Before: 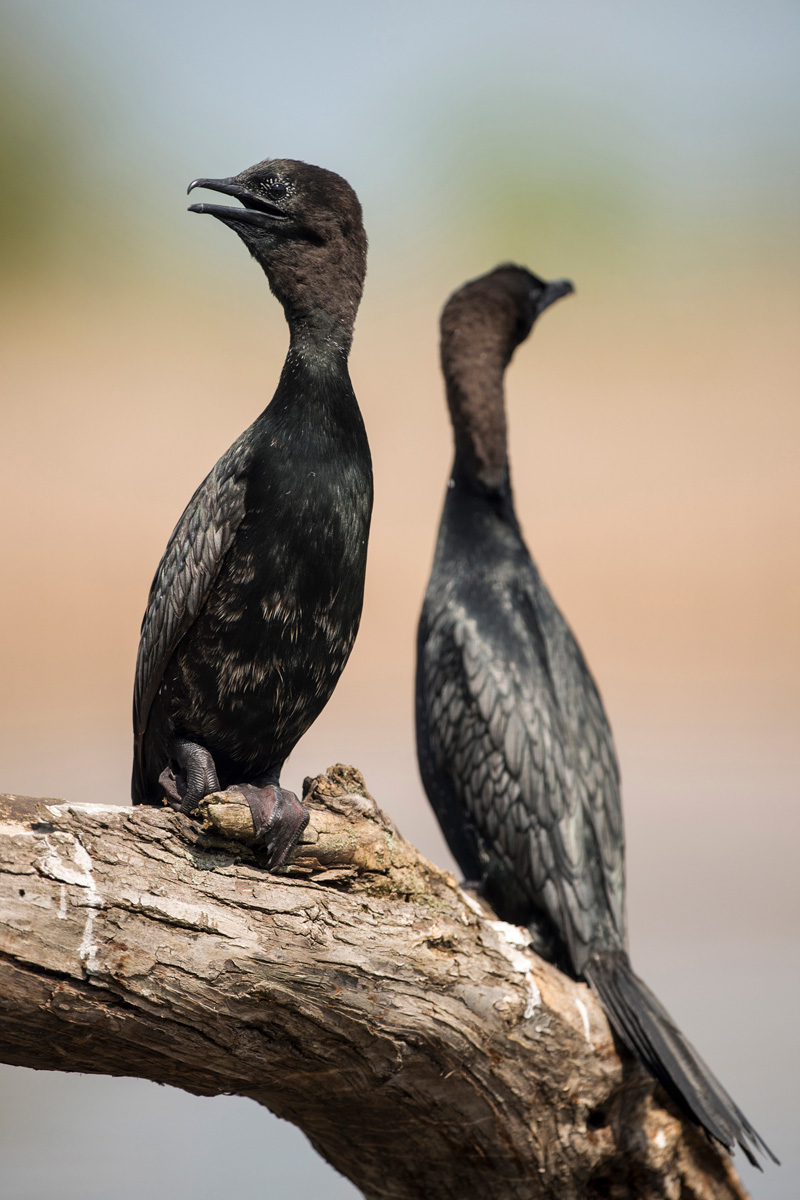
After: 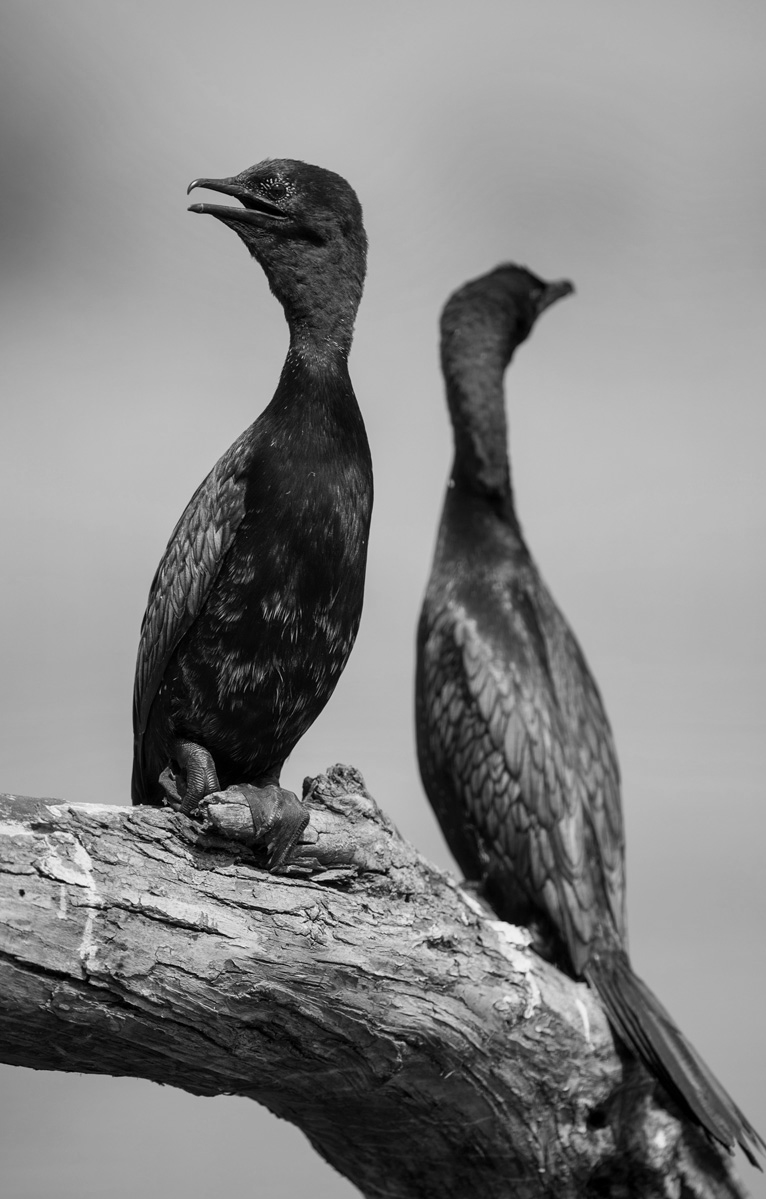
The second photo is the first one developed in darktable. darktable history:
monochrome: a -71.75, b 75.82
crop: right 4.126%, bottom 0.031%
